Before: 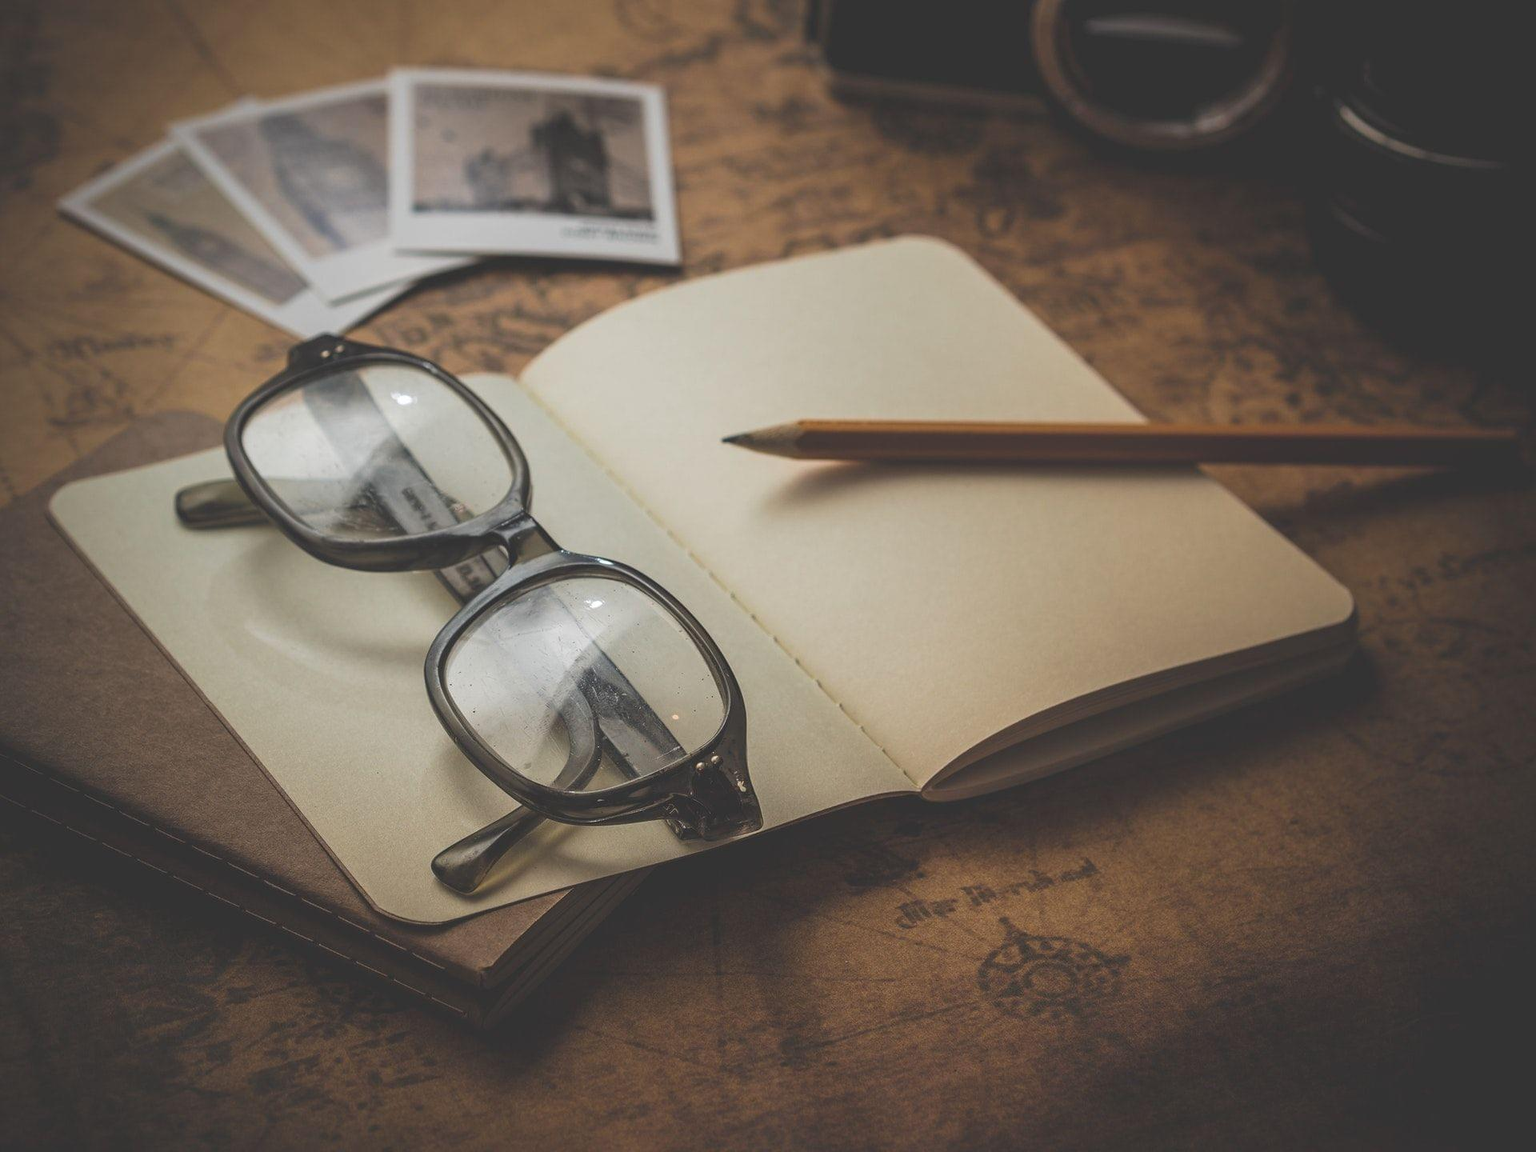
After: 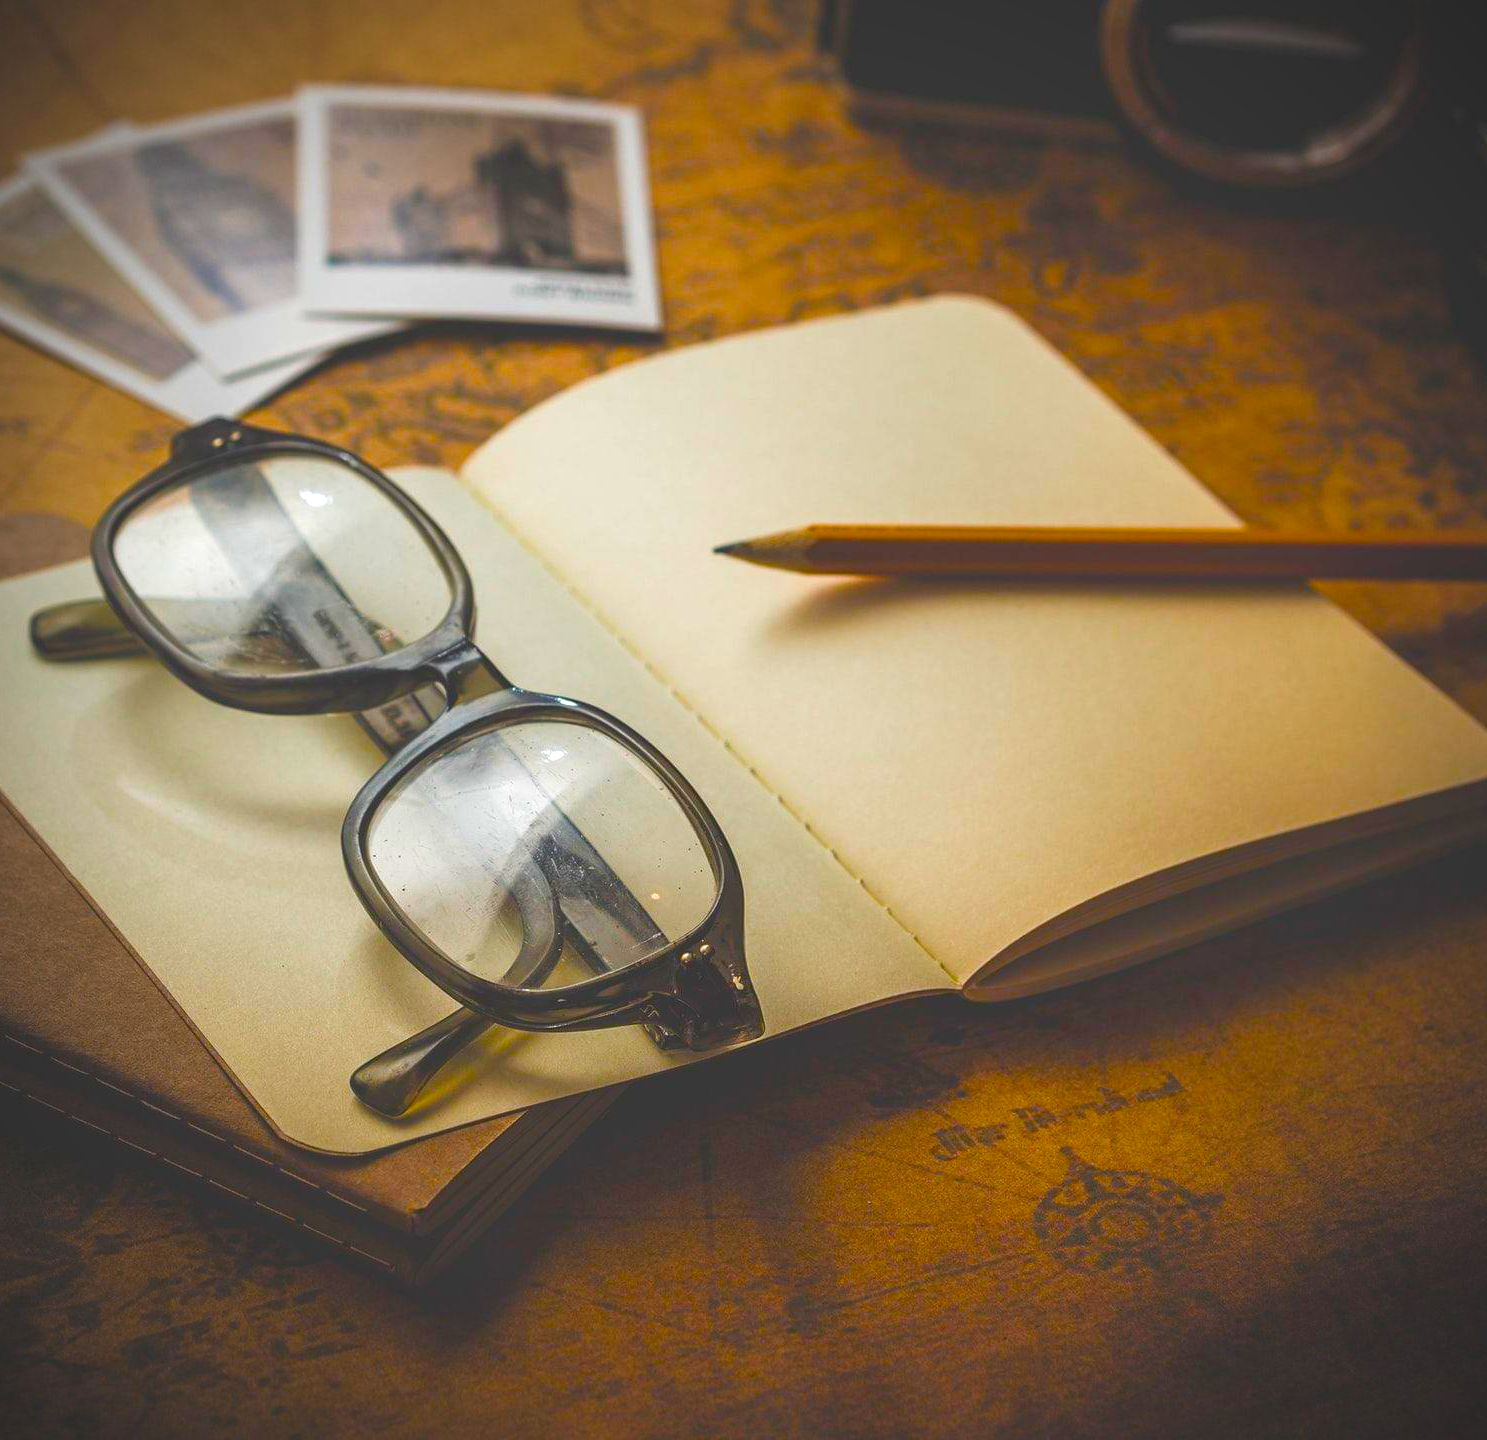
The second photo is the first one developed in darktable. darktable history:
vignetting: fall-off radius 60.92%
crop: left 9.88%, right 12.664%
color balance rgb: linear chroma grading › shadows 10%, linear chroma grading › highlights 10%, linear chroma grading › global chroma 15%, linear chroma grading › mid-tones 15%, perceptual saturation grading › global saturation 40%, perceptual saturation grading › highlights -25%, perceptual saturation grading › mid-tones 35%, perceptual saturation grading › shadows 35%, perceptual brilliance grading › global brilliance 11.29%, global vibrance 11.29%
